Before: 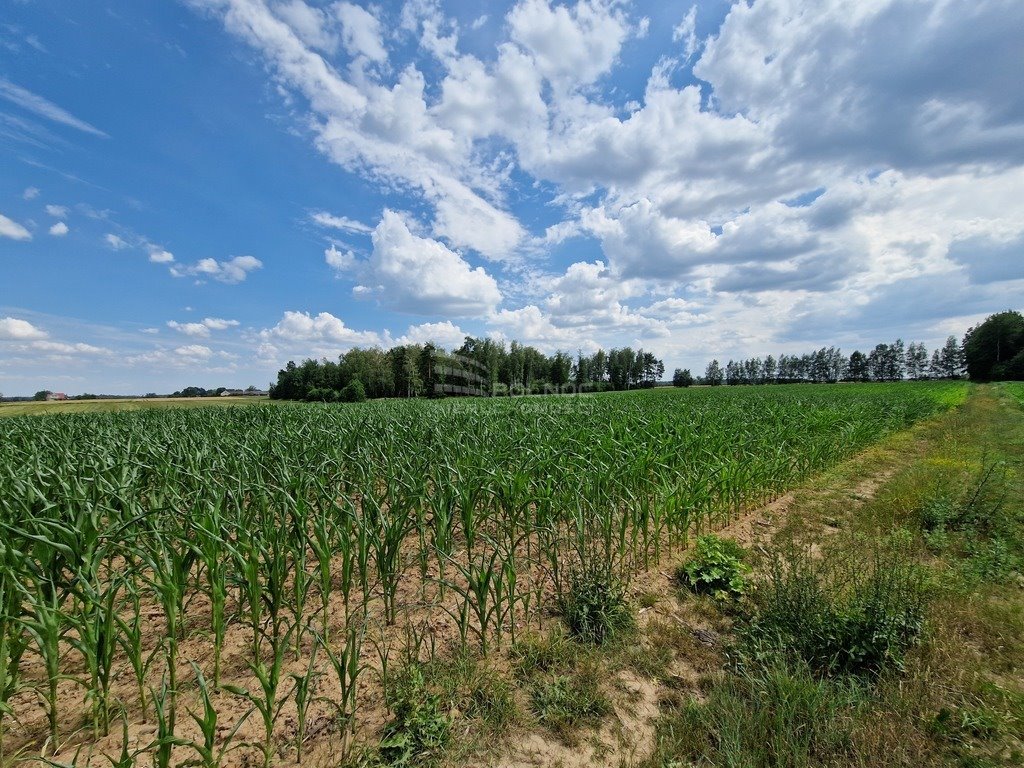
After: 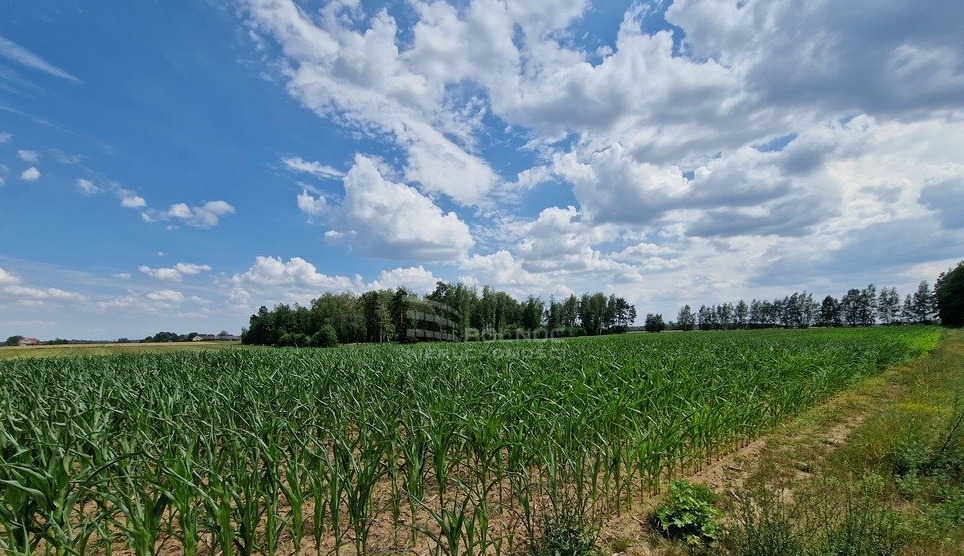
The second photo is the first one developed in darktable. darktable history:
exposure: exposure -0.157 EV, compensate exposure bias true, compensate highlight preservation false
crop: left 2.775%, top 7.208%, right 2.991%, bottom 20.335%
